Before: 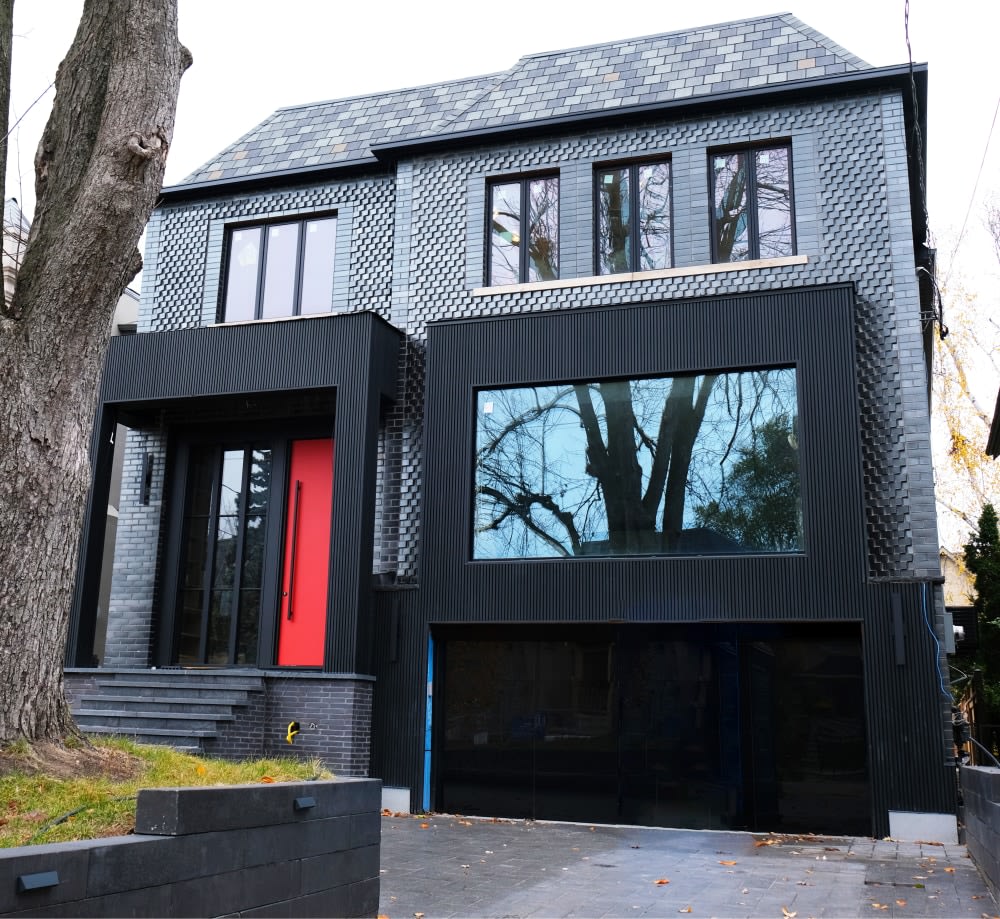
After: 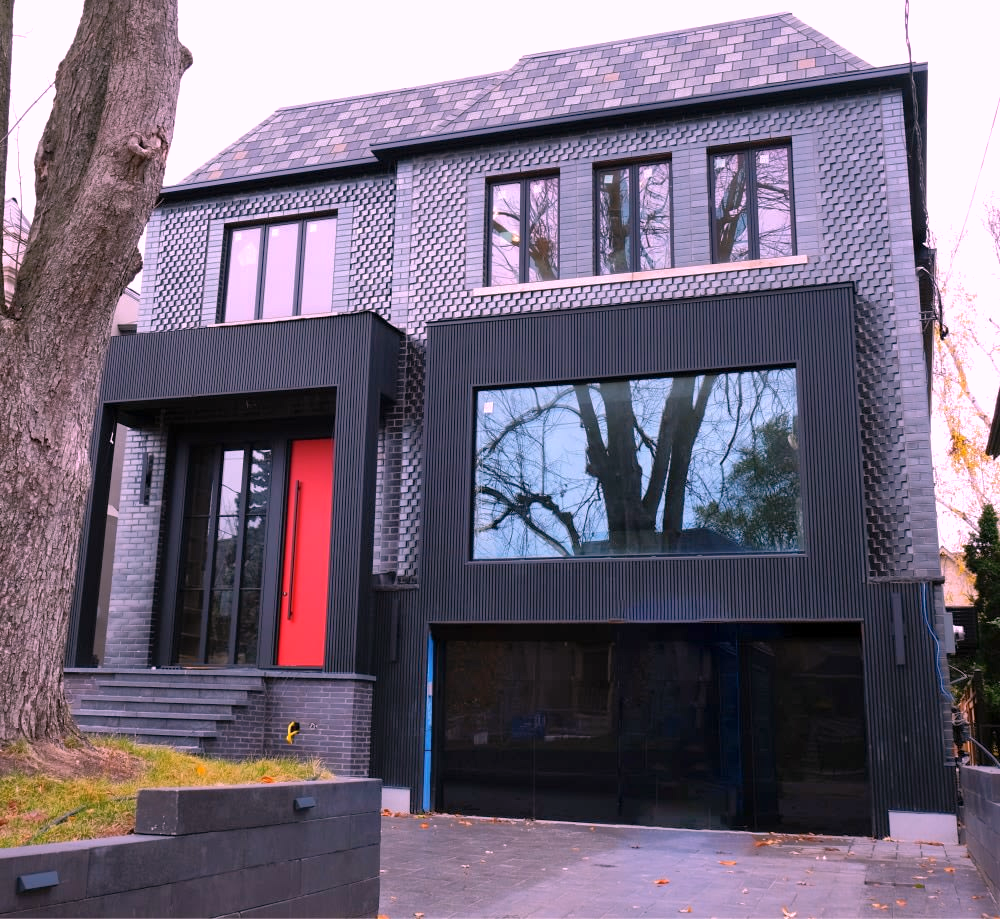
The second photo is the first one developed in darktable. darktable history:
shadows and highlights: on, module defaults
white balance: red 1.188, blue 1.11
exposure: exposure -0.05 EV
